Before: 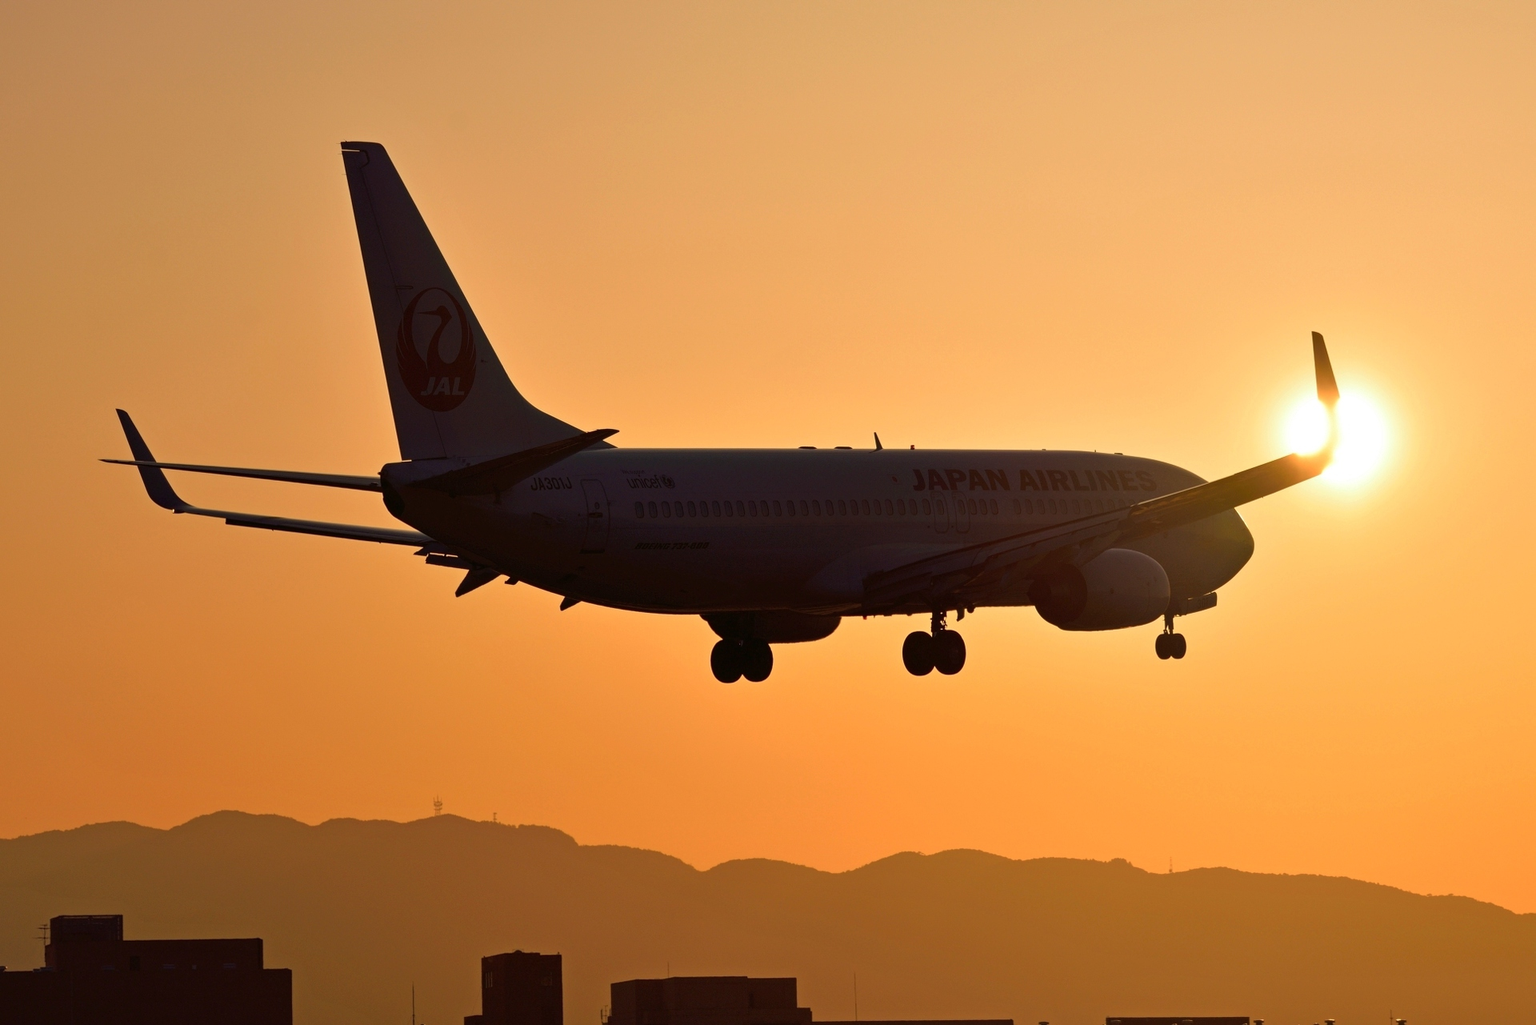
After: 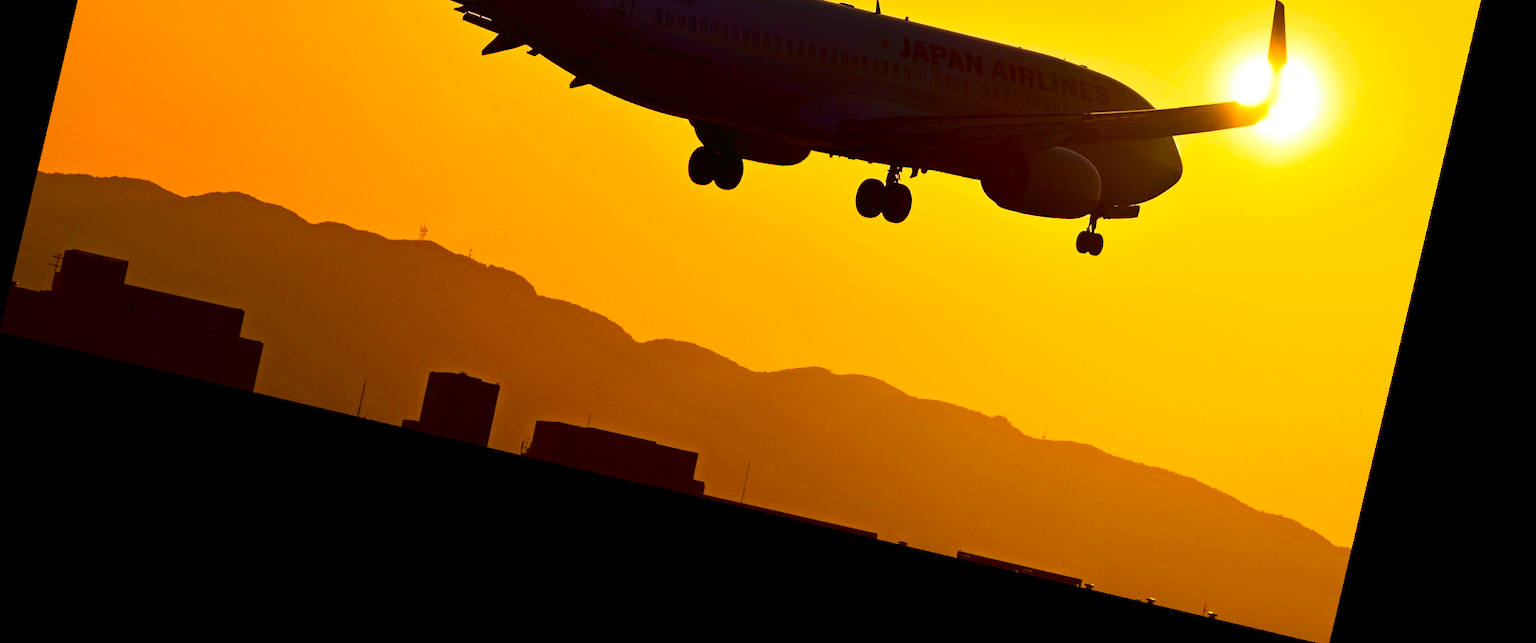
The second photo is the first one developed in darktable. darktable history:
rotate and perspective: rotation 13.27°, automatic cropping off
color balance rgb: linear chroma grading › global chroma 15%, perceptual saturation grading › global saturation 30%
crop and rotate: top 46.237%
contrast brightness saturation: contrast 0.4, brightness 0.1, saturation 0.21
